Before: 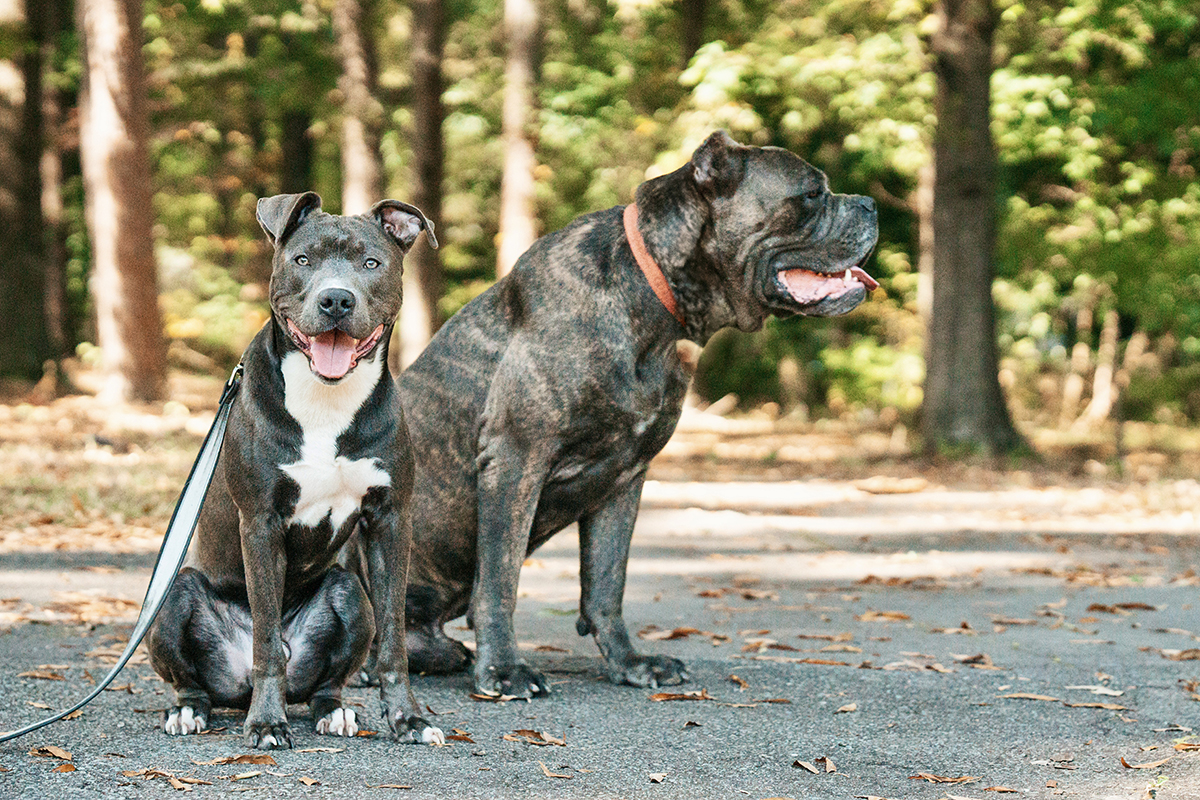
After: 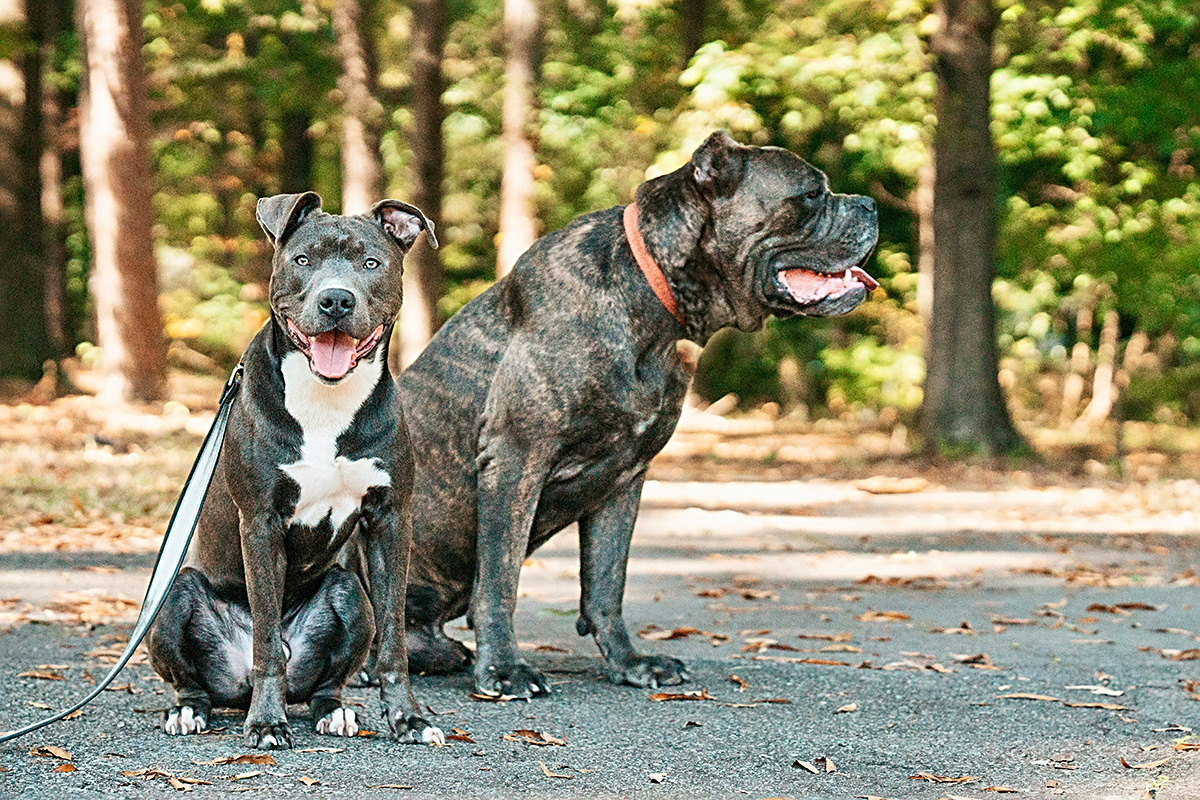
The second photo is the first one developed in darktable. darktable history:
sharpen: radius 2.767
color balance rgb: on, module defaults
